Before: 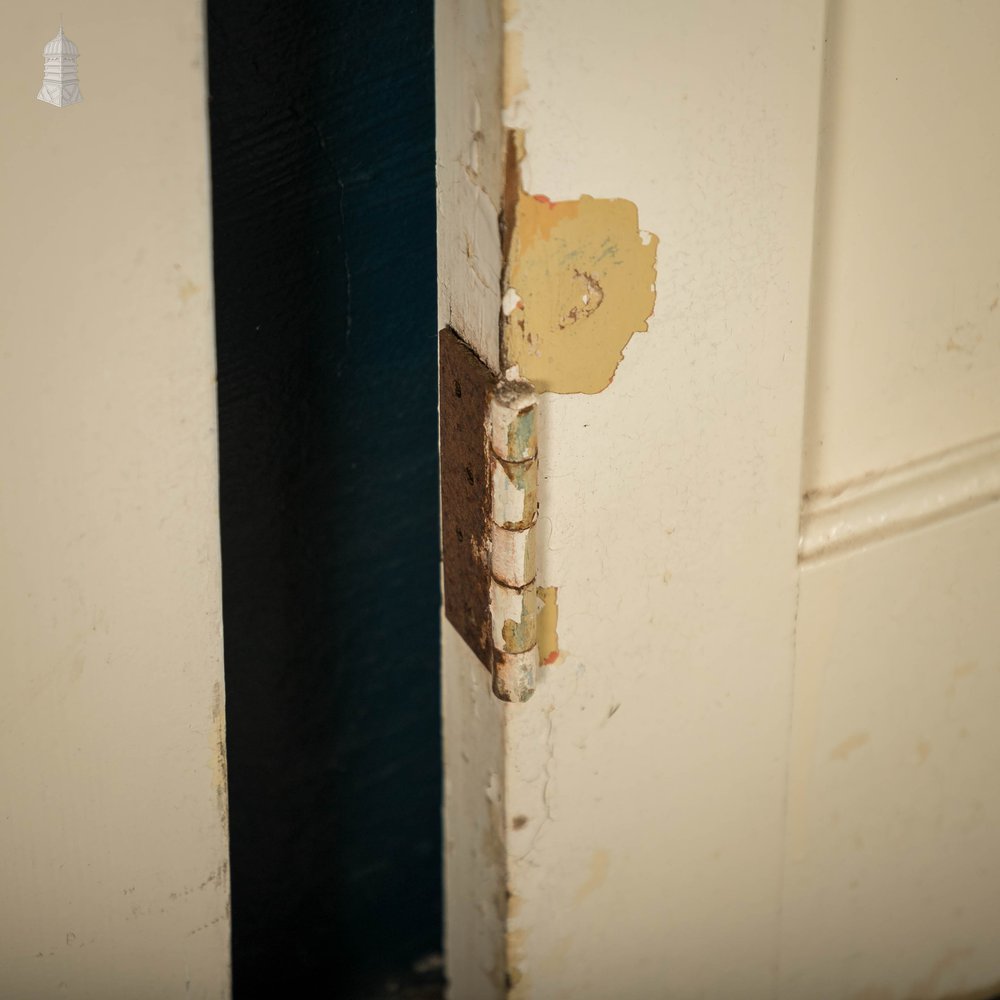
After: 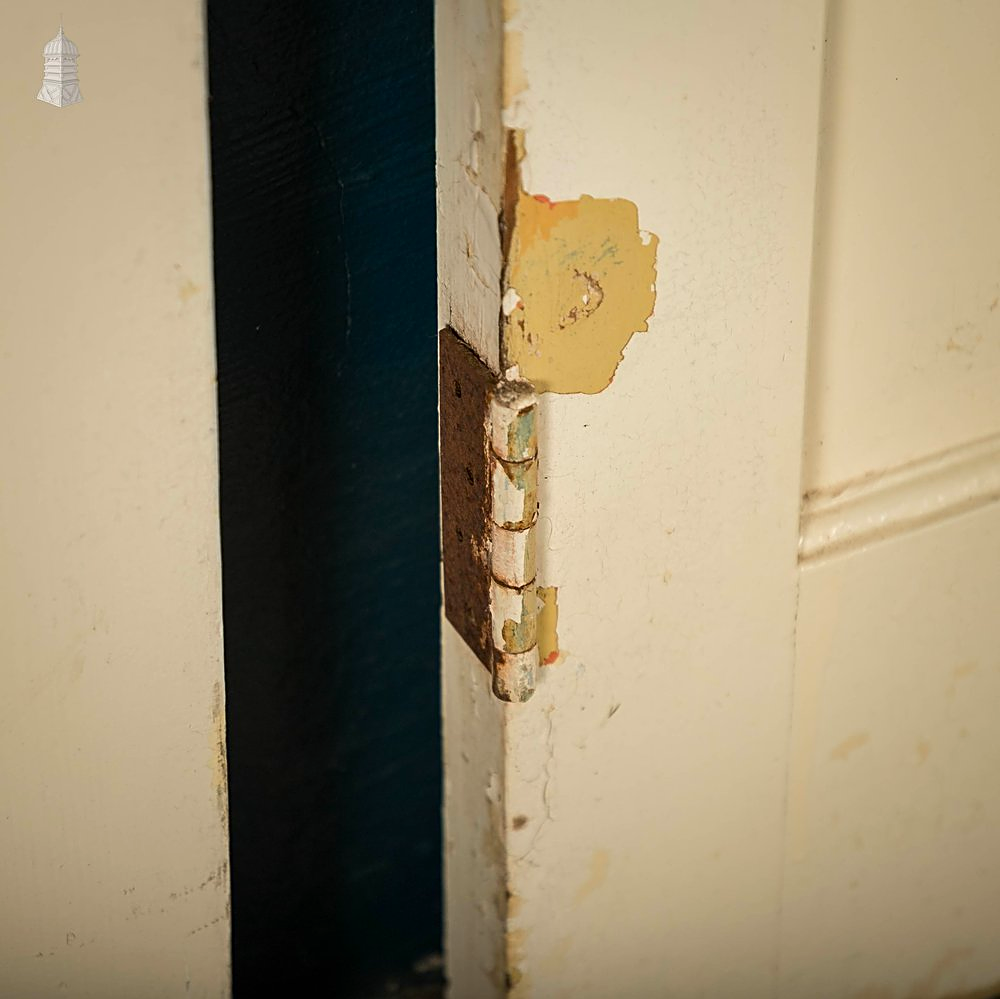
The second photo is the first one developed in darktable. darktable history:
crop: bottom 0.051%
contrast brightness saturation: contrast 0.075, saturation 0.198
sharpen: on, module defaults
